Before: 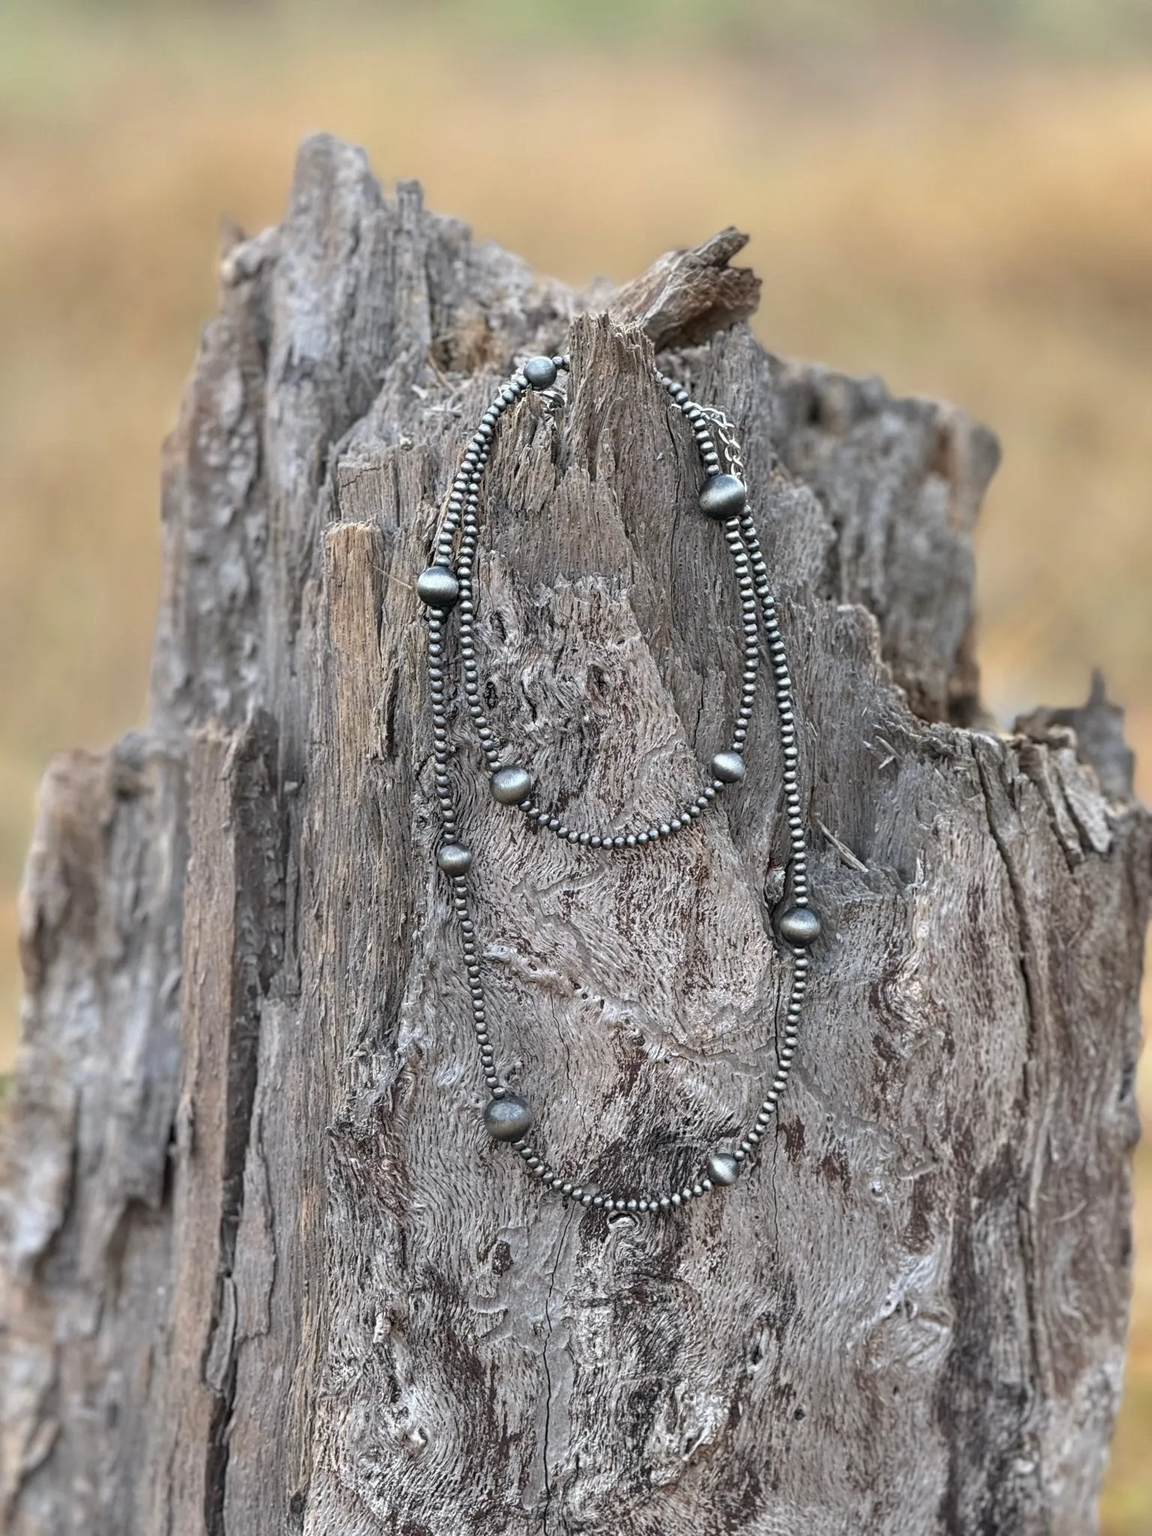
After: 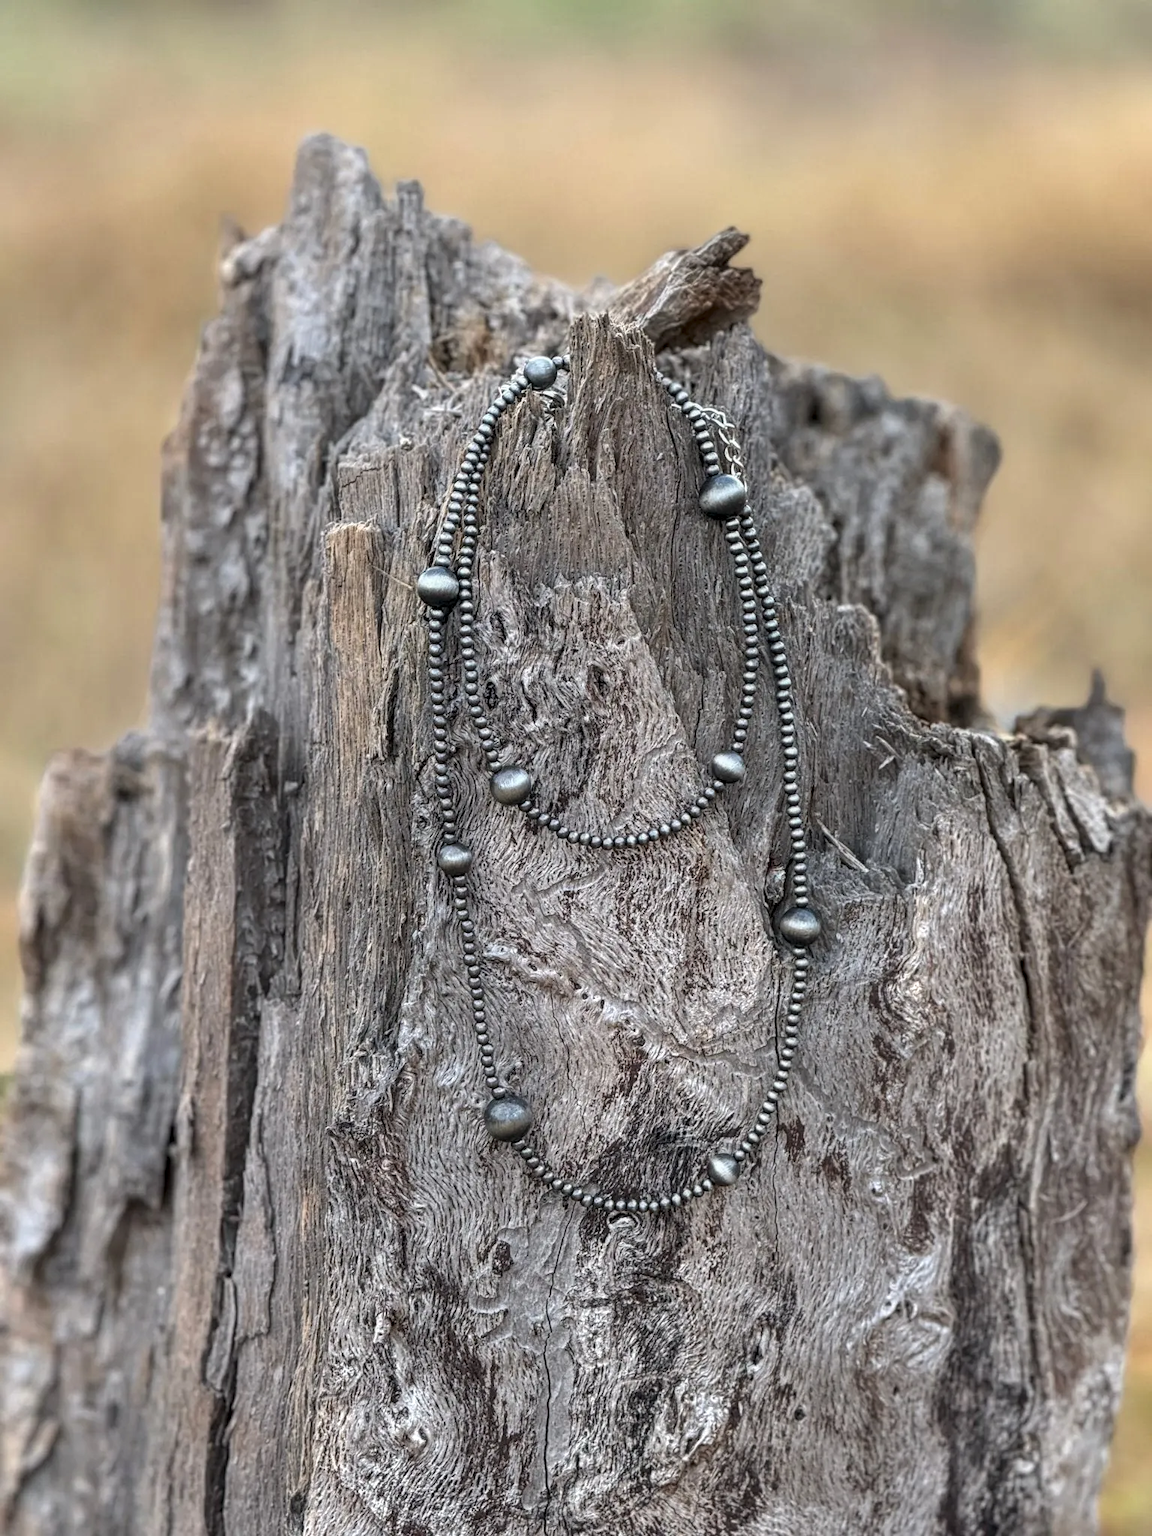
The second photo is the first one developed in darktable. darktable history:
tone equalizer: on, module defaults
levels: levels [0, 0.51, 1]
local contrast: on, module defaults
